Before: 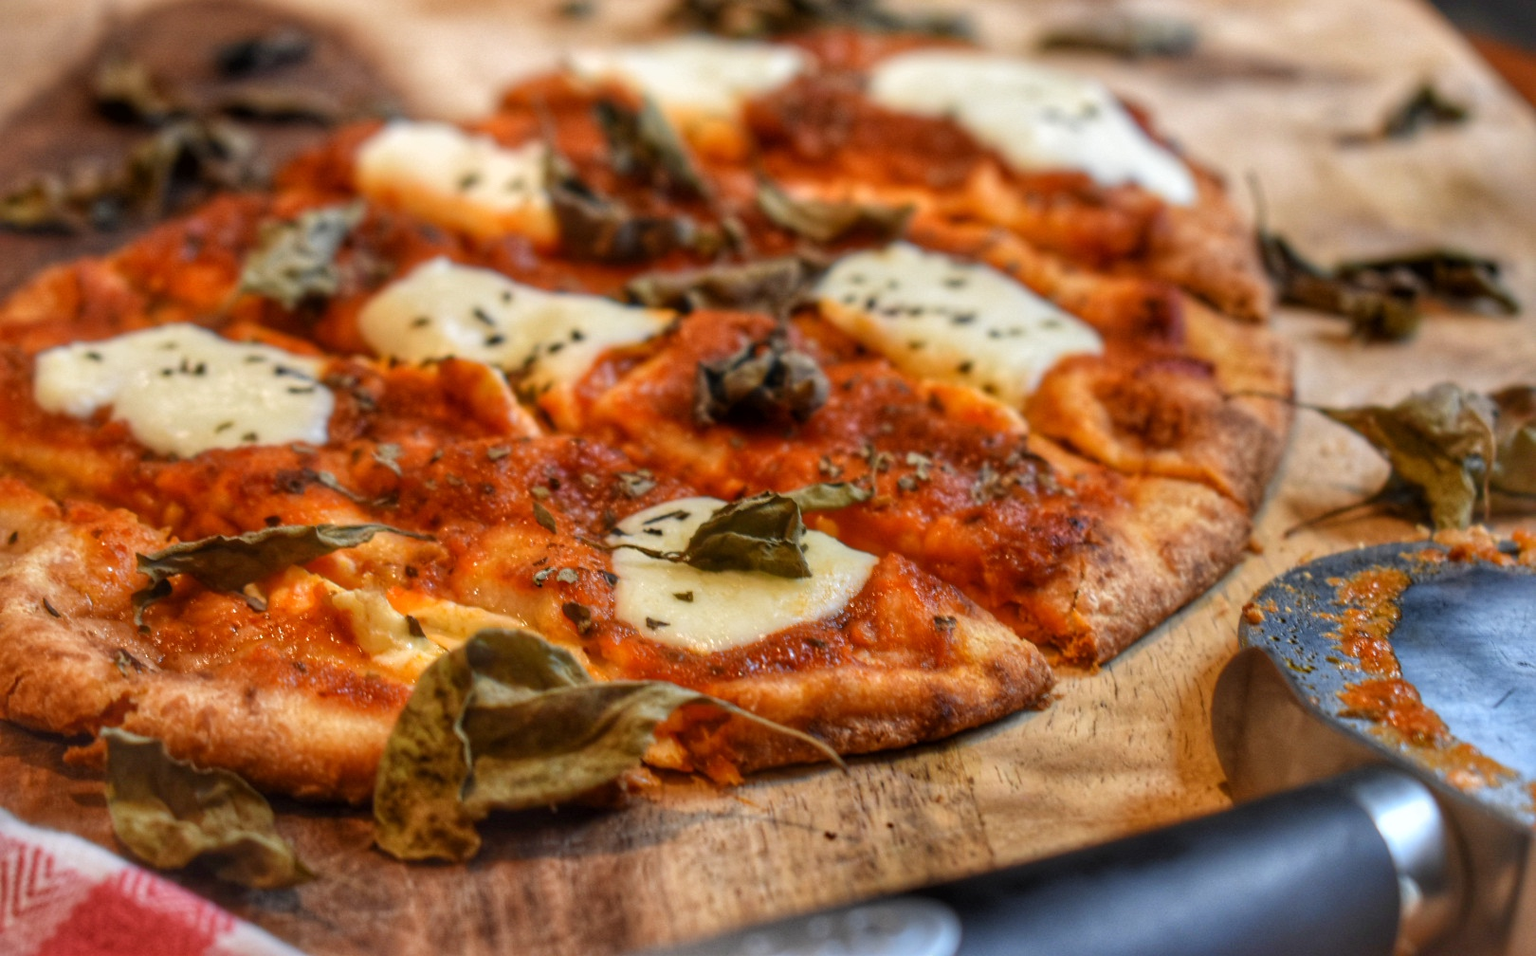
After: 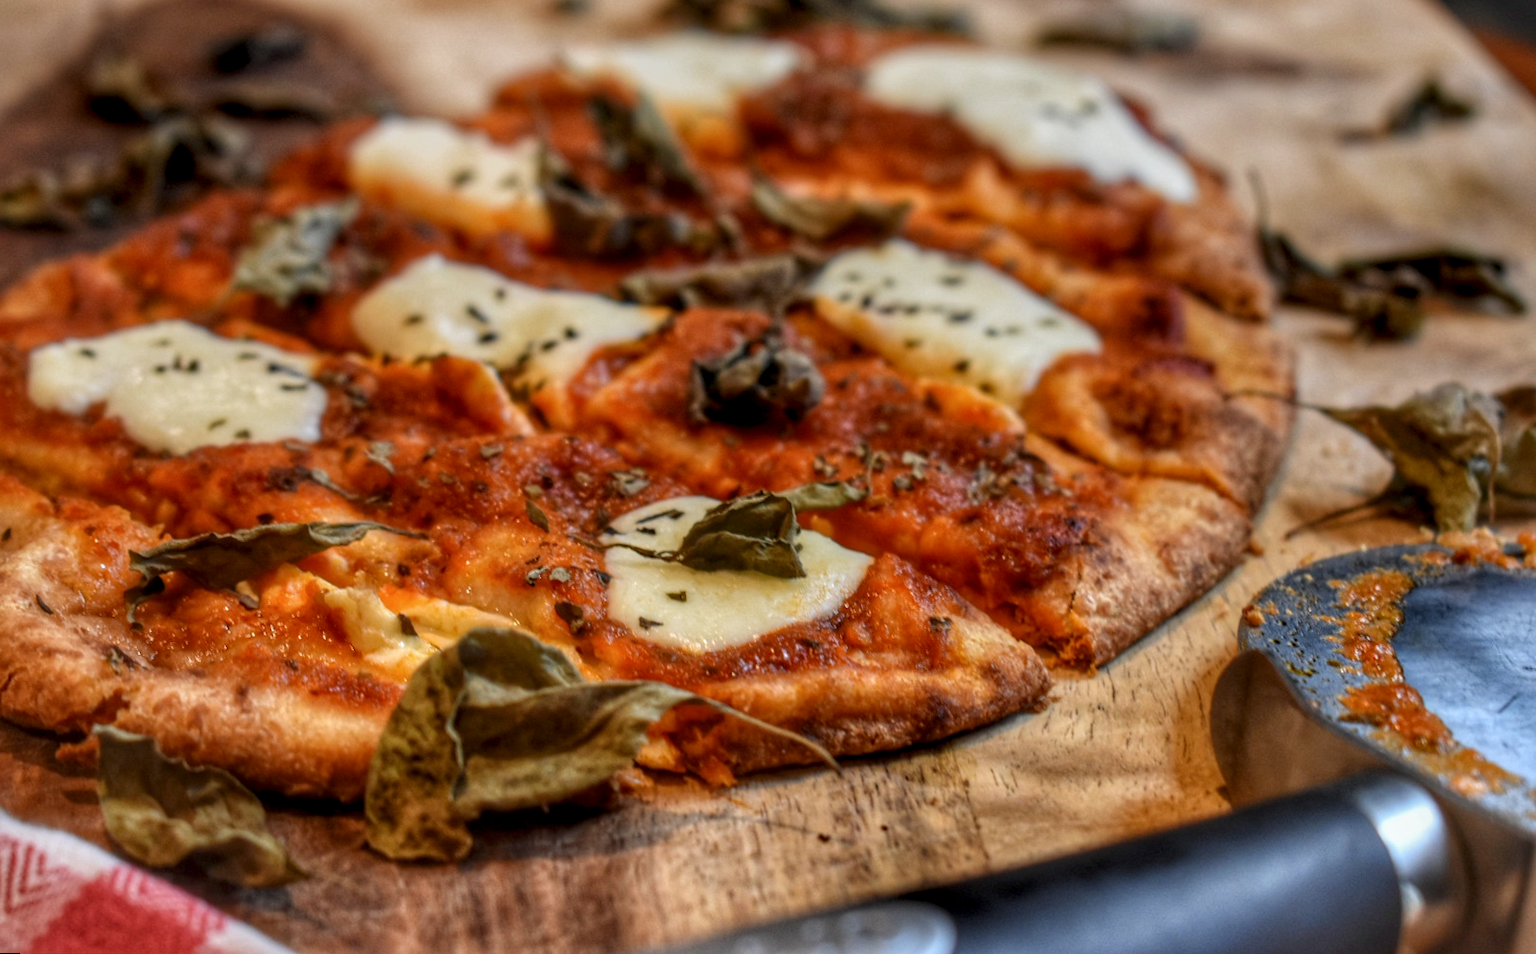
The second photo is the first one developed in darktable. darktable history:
local contrast: detail 130%
graduated density: rotation -0.352°, offset 57.64
rotate and perspective: rotation 0.192°, lens shift (horizontal) -0.015, crop left 0.005, crop right 0.996, crop top 0.006, crop bottom 0.99
